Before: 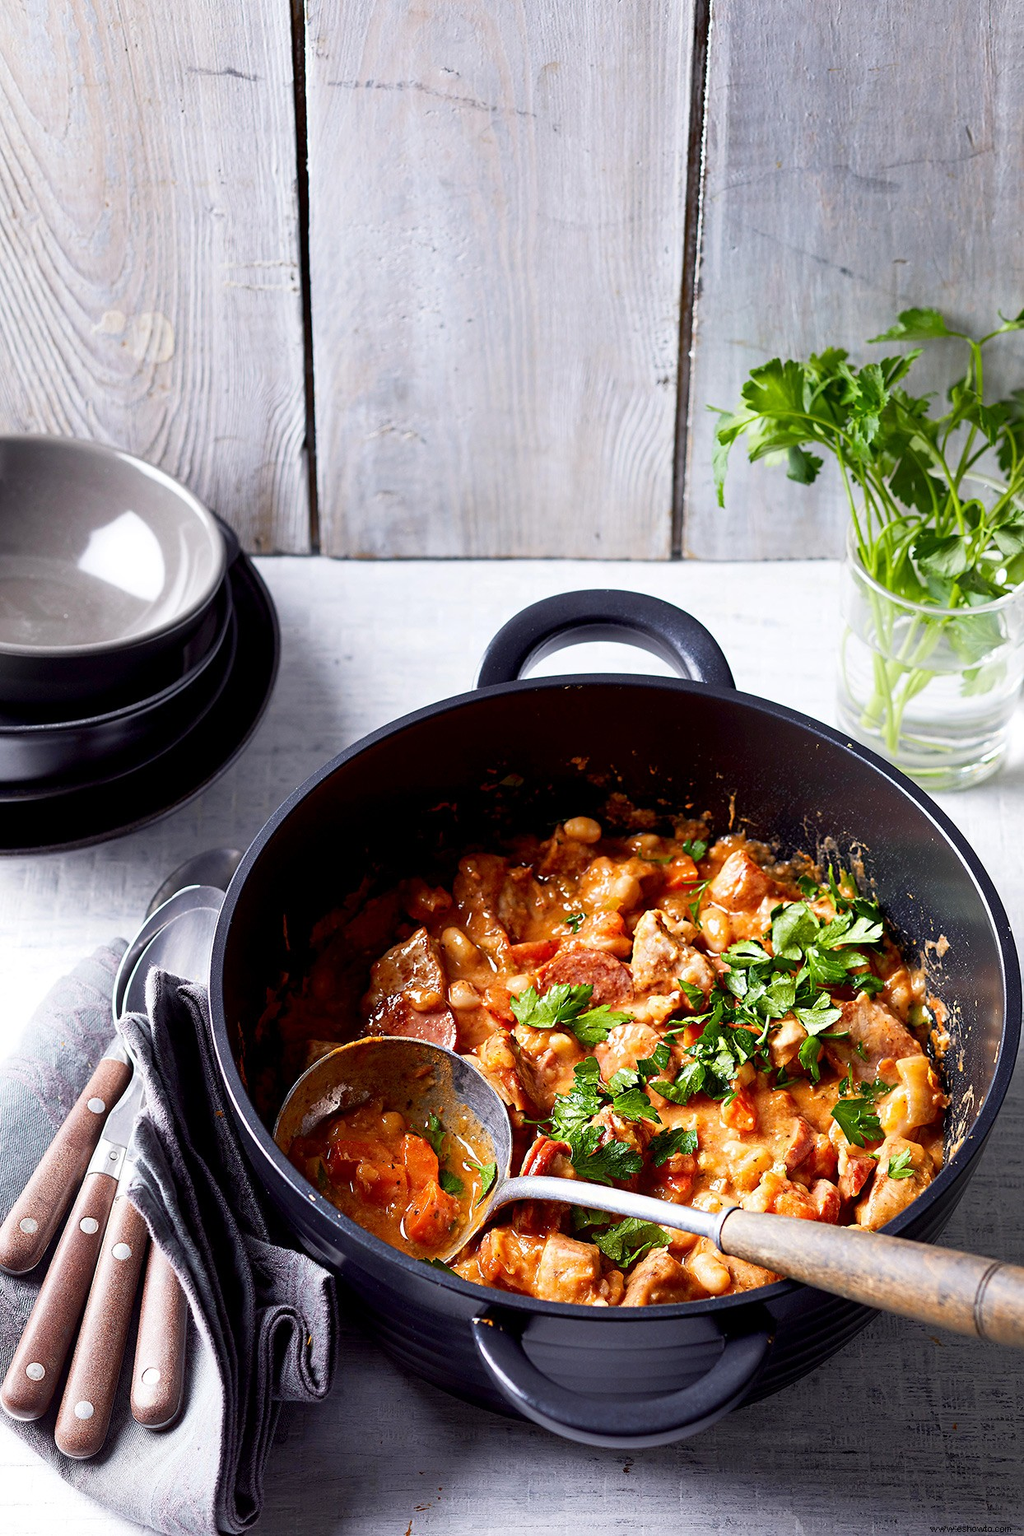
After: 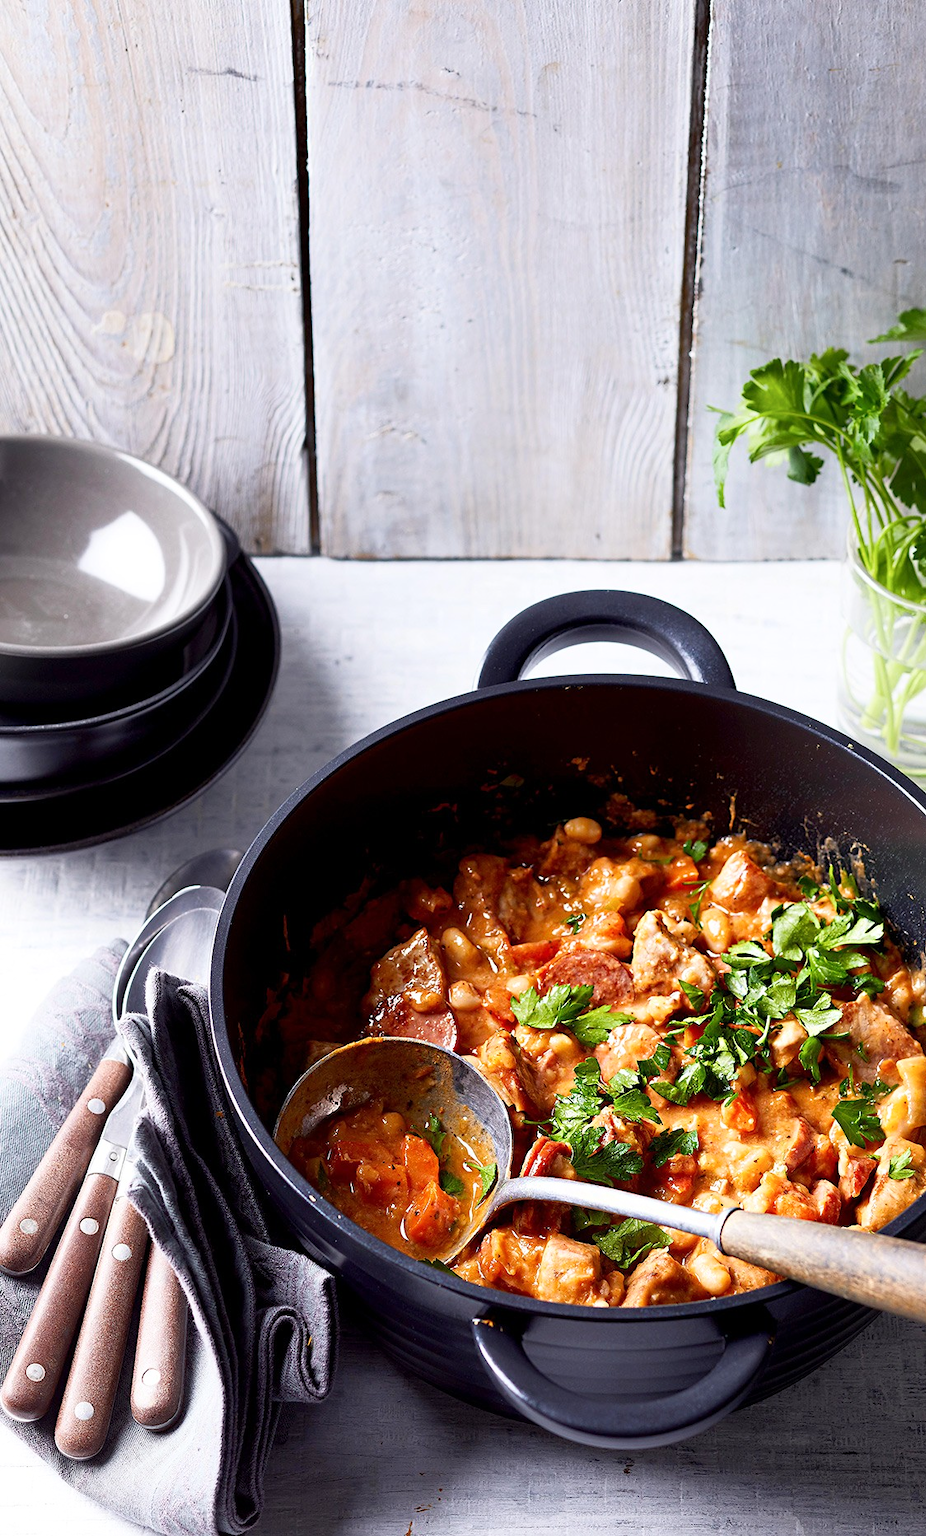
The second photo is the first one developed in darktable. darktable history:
shadows and highlights: shadows 0, highlights 40
crop: right 9.509%, bottom 0.031%
